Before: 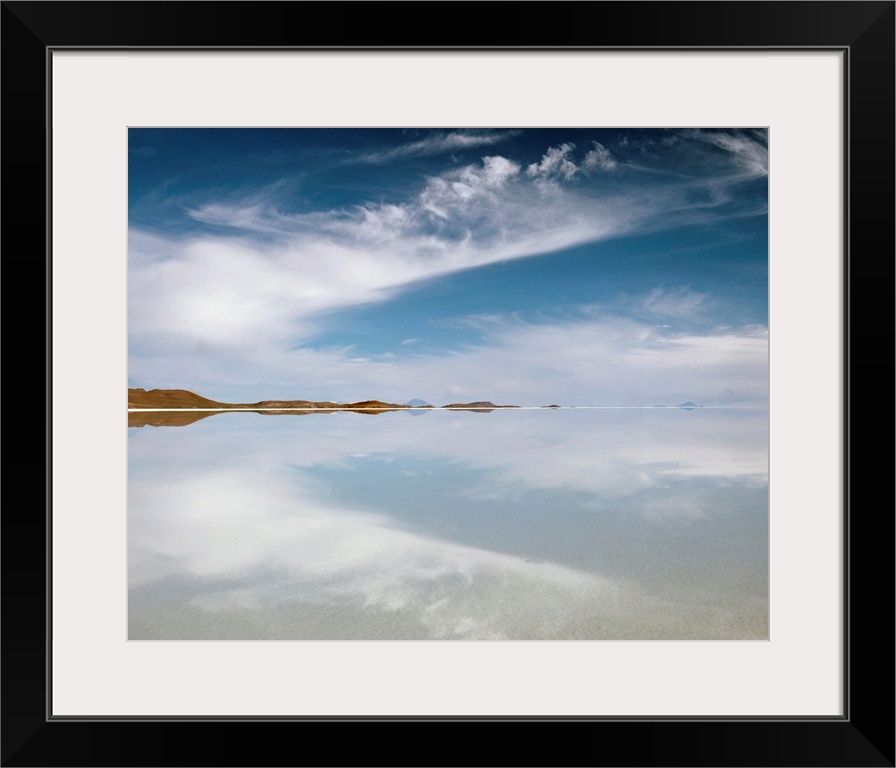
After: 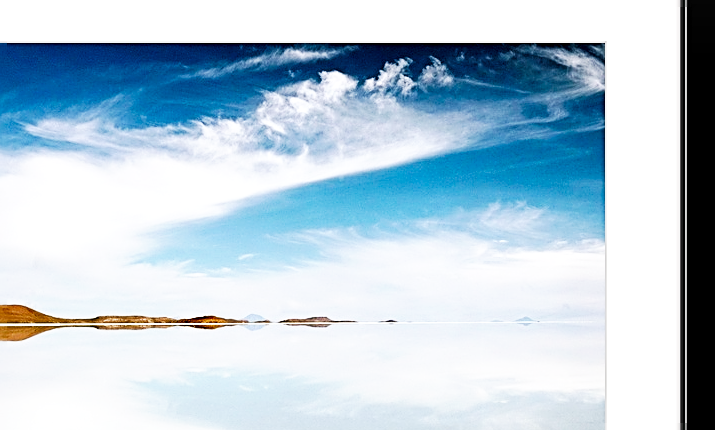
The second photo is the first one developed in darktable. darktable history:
vignetting: fall-off start 116.54%, fall-off radius 58.5%
crop: left 18.236%, top 11.124%, right 1.911%, bottom 32.88%
base curve: curves: ch0 [(0, 0) (0.007, 0.004) (0.027, 0.03) (0.046, 0.07) (0.207, 0.54) (0.442, 0.872) (0.673, 0.972) (1, 1)], preserve colors none
local contrast: highlights 101%, shadows 103%, detail 119%, midtone range 0.2
sharpen: radius 2.544, amount 0.647
